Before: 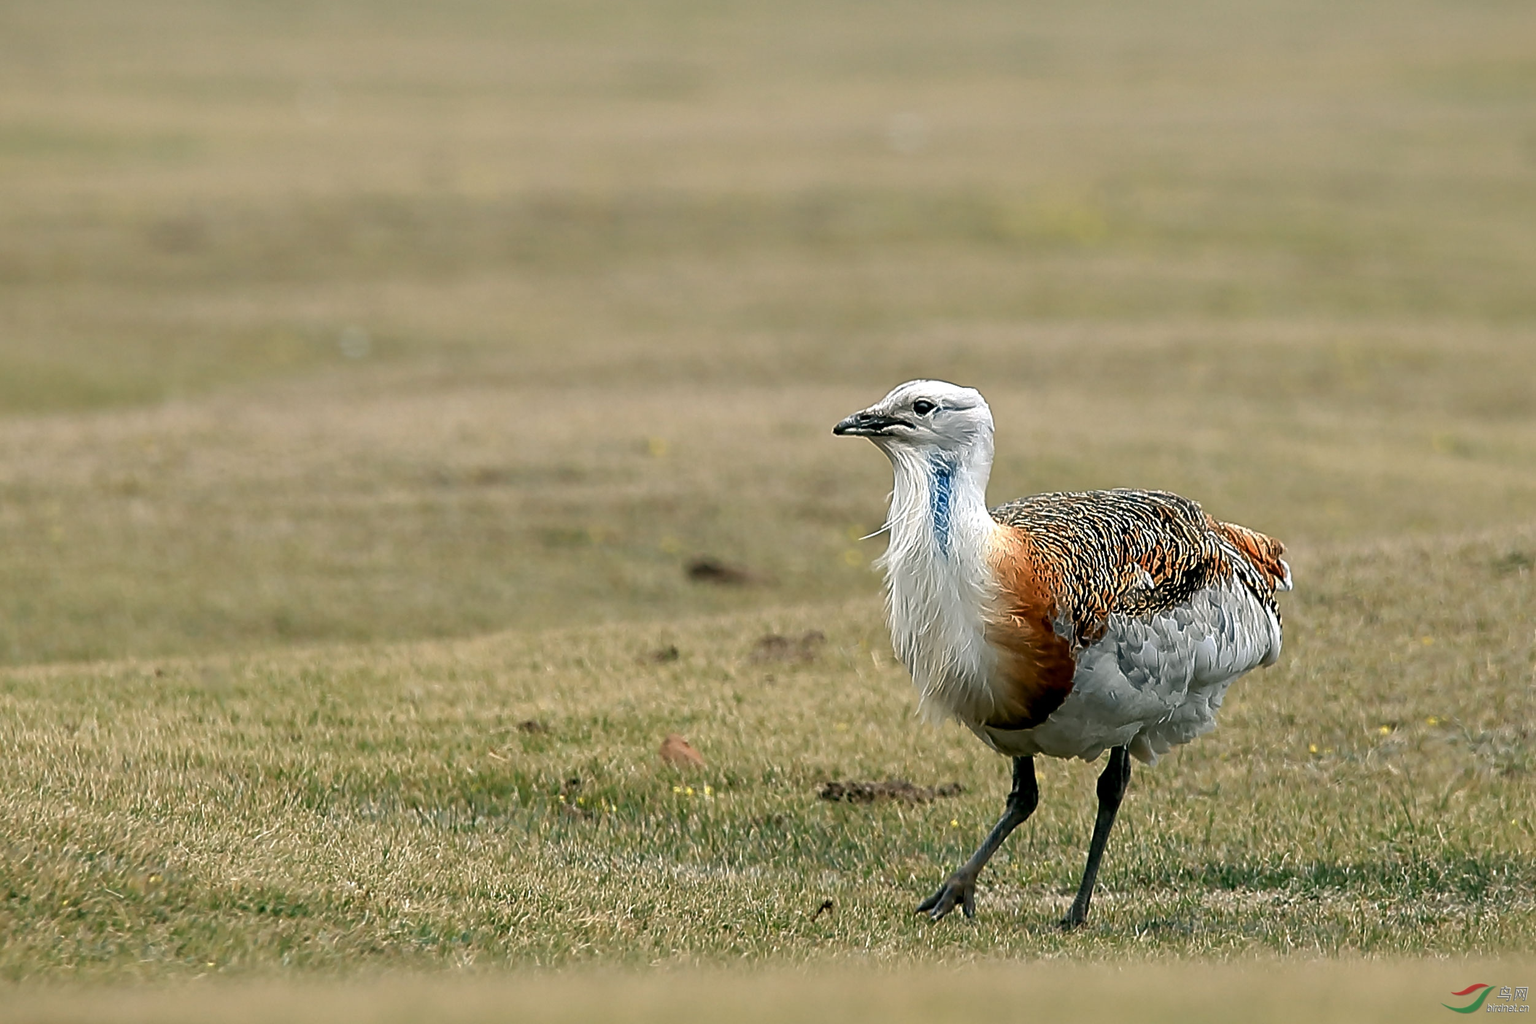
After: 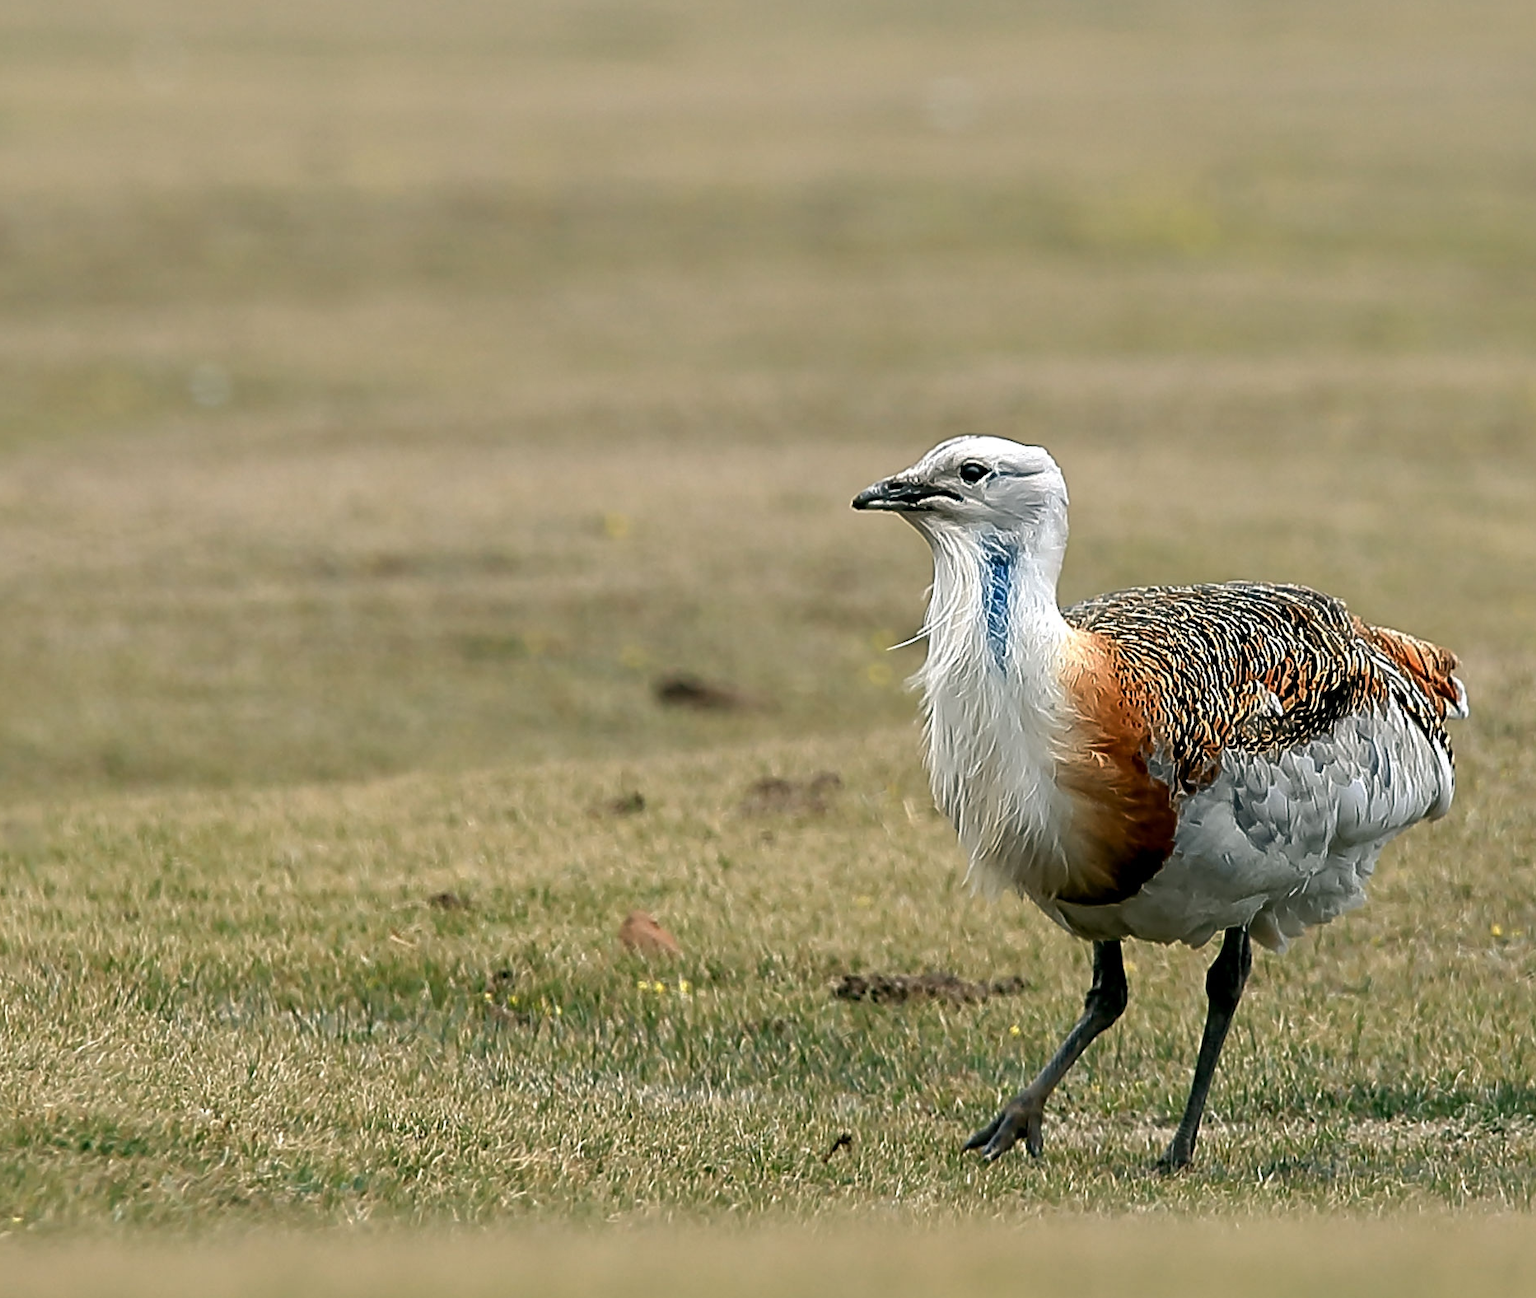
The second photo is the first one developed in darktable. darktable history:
crop and rotate: left 12.954%, top 5.4%, right 12.519%
